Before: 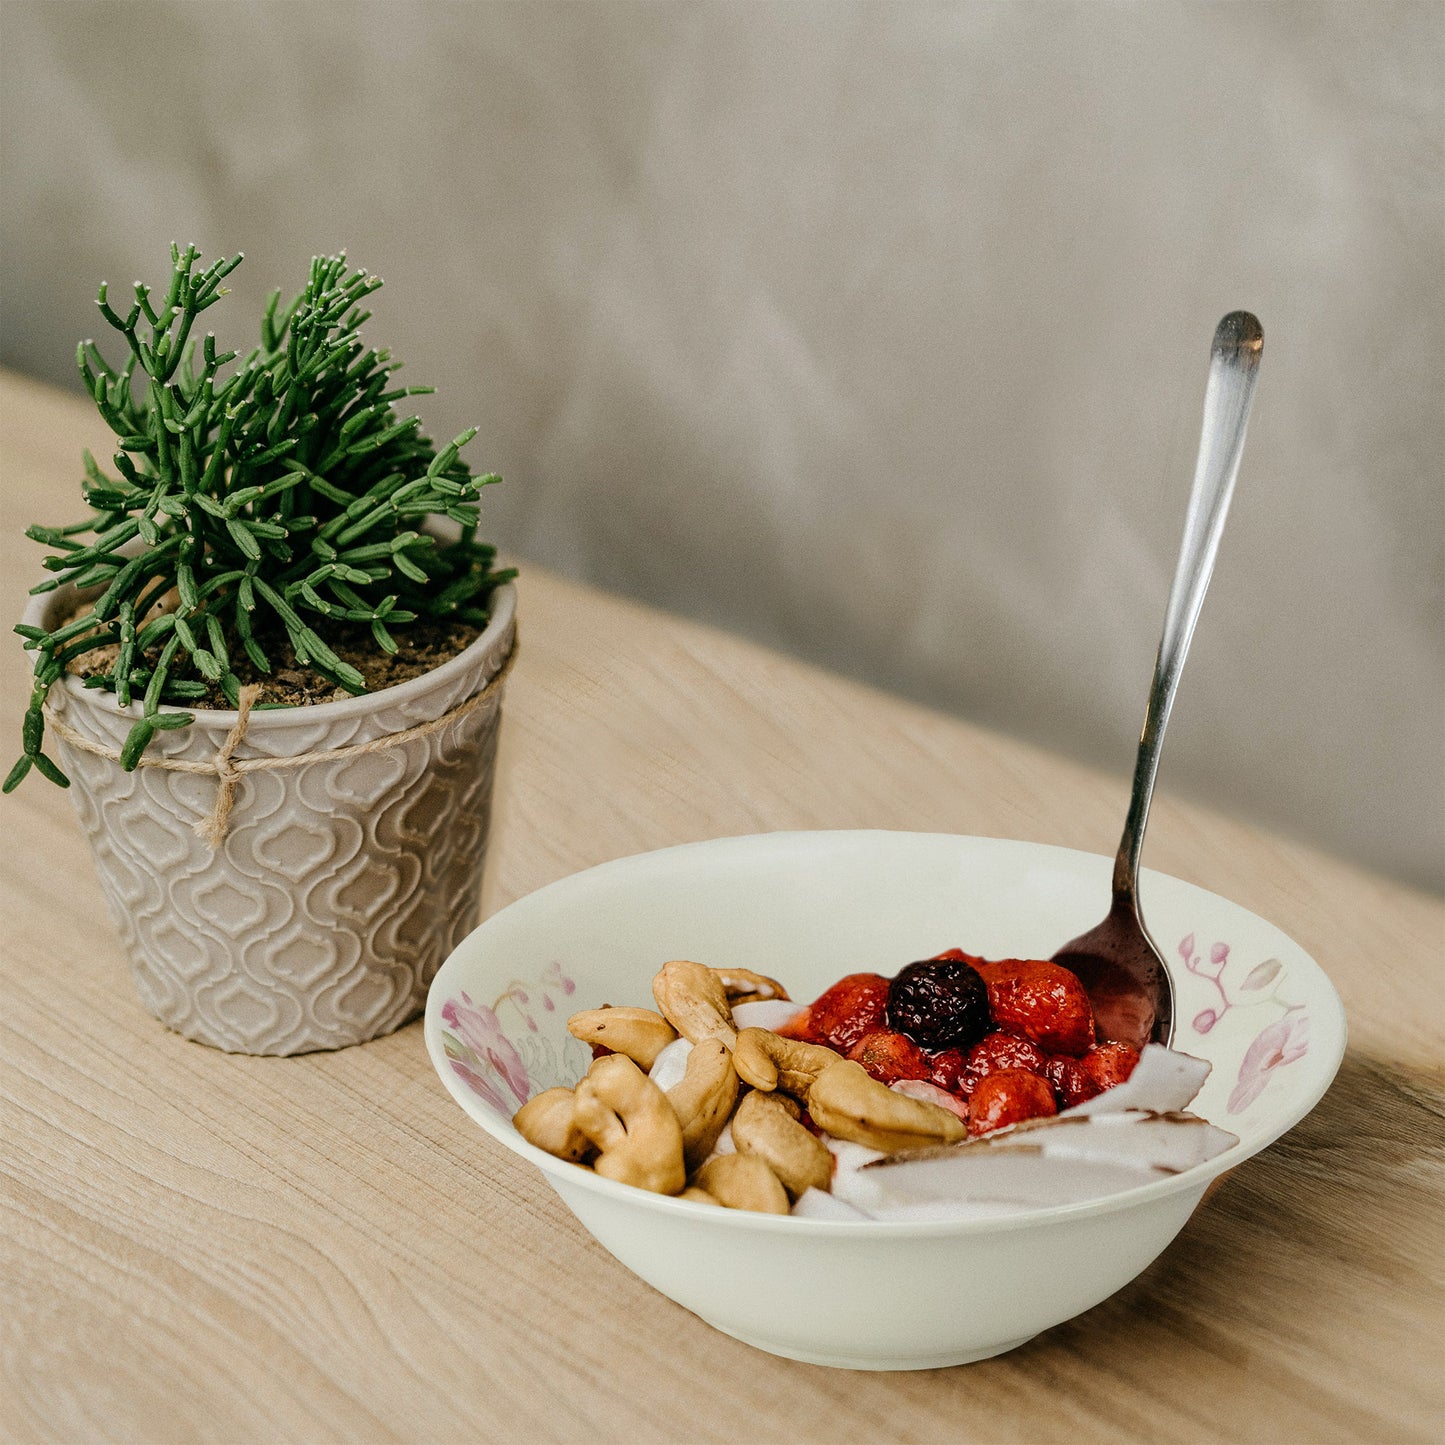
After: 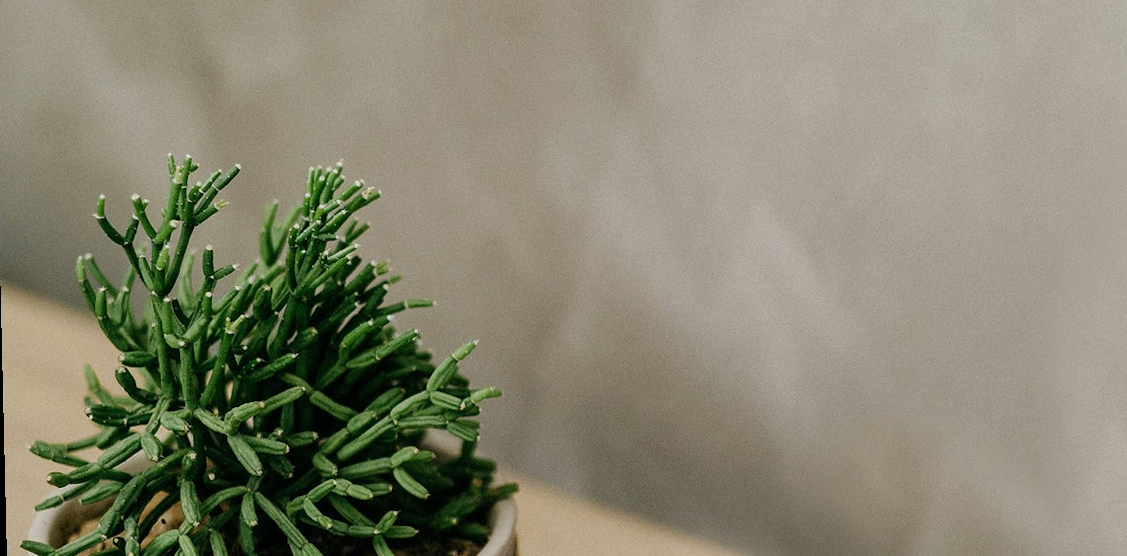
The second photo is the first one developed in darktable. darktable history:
rotate and perspective: lens shift (vertical) 0.048, lens shift (horizontal) -0.024, automatic cropping off
crop: left 0.579%, top 7.627%, right 23.167%, bottom 54.275%
